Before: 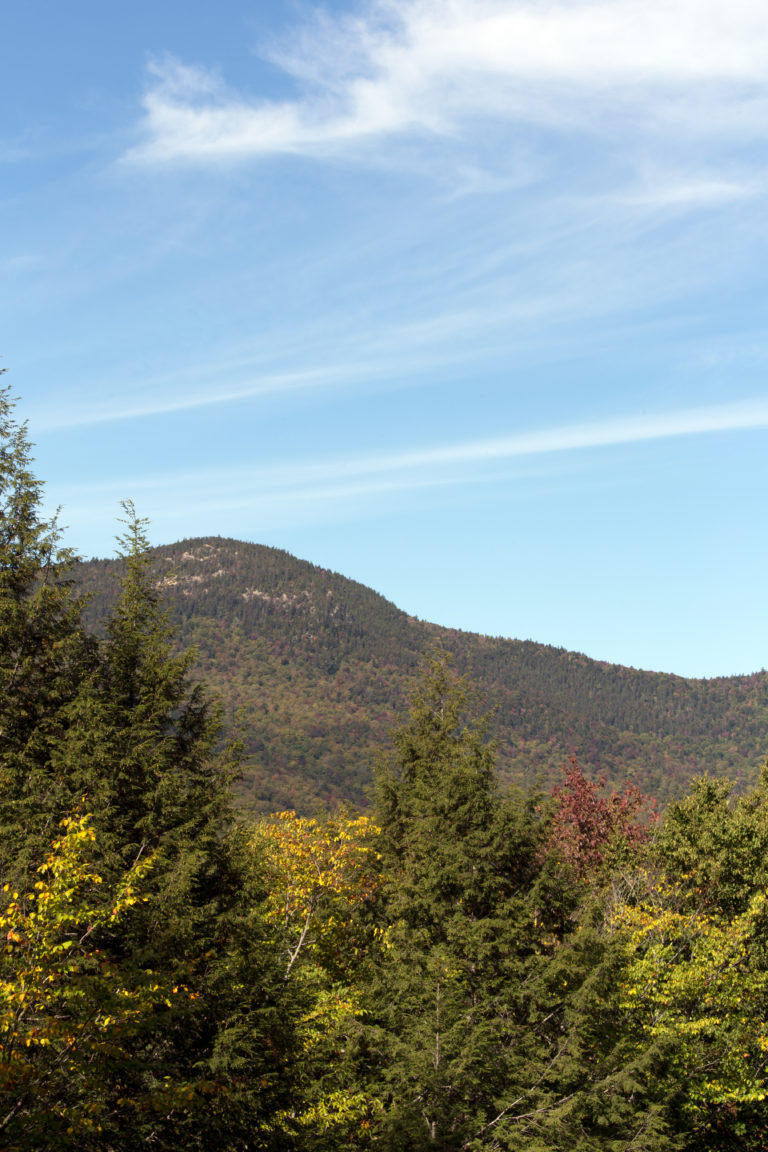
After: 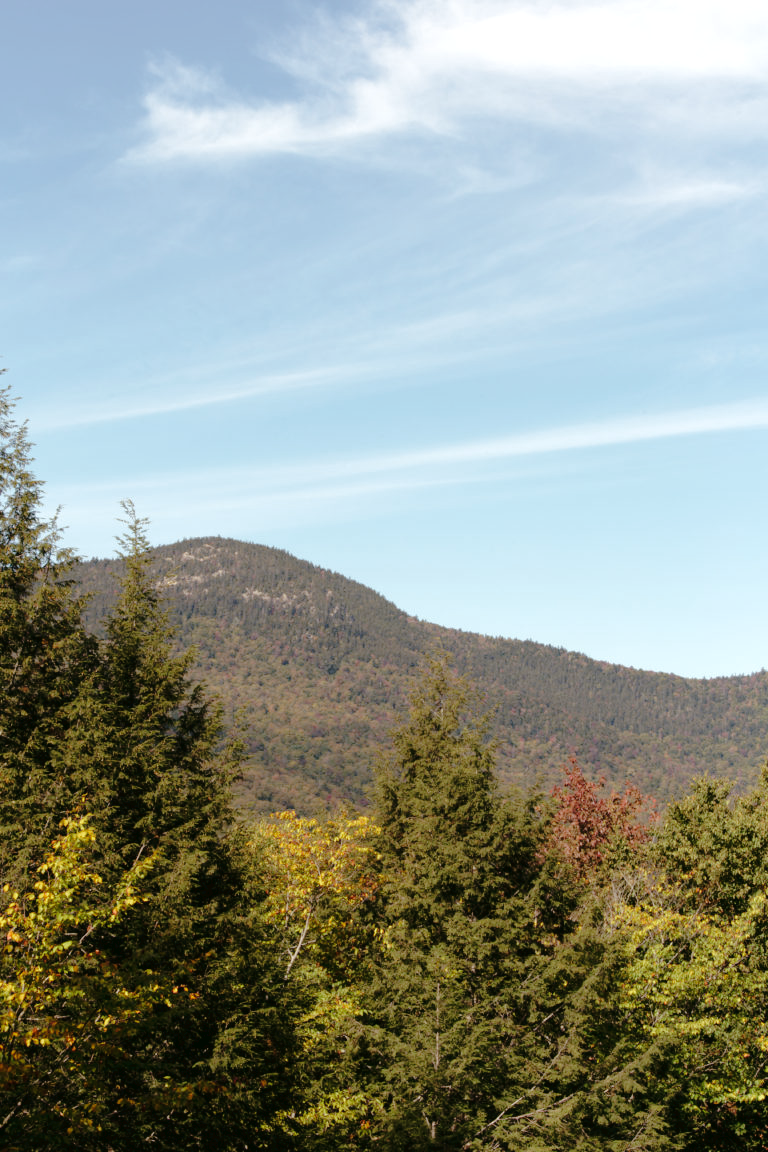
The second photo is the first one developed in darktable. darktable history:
tone curve: curves: ch0 [(0, 0) (0.003, 0.021) (0.011, 0.021) (0.025, 0.021) (0.044, 0.033) (0.069, 0.053) (0.1, 0.08) (0.136, 0.114) (0.177, 0.171) (0.224, 0.246) (0.277, 0.332) (0.335, 0.424) (0.399, 0.496) (0.468, 0.561) (0.543, 0.627) (0.623, 0.685) (0.709, 0.741) (0.801, 0.813) (0.898, 0.902) (1, 1)], preserve colors none
color look up table: target L [91.12, 90.51, 84.16, 88.15, 67.76, 62.57, 68.54, 52.4, 55.47, 40.87, 33.34, 28.02, 10.64, 200.81, 102.91, 82.54, 79.87, 71.16, 63.01, 63.28, 53.47, 46, 38.47, 38.29, 29.64, 17.47, 15.26, 86.64, 82.88, 80.1, 71.45, 72.54, 72.09, 57.84, 55.3, 50.35, 49.29, 57.41, 46.11, 43.75, 22.74, 24.14, 4.224, 93.89, 87.24, 75.81, 72.88, 52.91, 41.37], target a [-16.34, -8.519, -38.83, -38.19, -34.72, -60.11, -43.55, -30.74, -18.04, -39.91, -19.46, -22.47, -11.73, 0, 0, 17.7, 9.004, 28.85, 51.3, 9.421, 79.75, 36.06, 62.78, 39.73, 5.389, 27.4, 21.59, 20.15, 4.984, 5.398, 43.66, 14.42, 50.46, 62.34, 19.7, 13.23, 47, 17.36, -1.062, 44.59, 11.1, 21.26, 2.908, -17.33, -38.93, -19.23, -23.54, -29.72, -9.114], target b [65.69, 32.44, 53.09, 14.62, 32.96, 55.22, 9.576, 48.93, 10.79, 36.04, 28.69, 18.5, 9.953, -0.001, -0.002, 11.83, 82.67, 59.59, 51.52, 24.35, 25.11, 21.96, 31.71, 39.53, 13.66, 25.9, 6.558, -15.68, -19.21, -3.24, 0.624, -35.31, -34.55, -20.94, -33.02, -9.51, 1.888, -60.44, -45.01, -52.72, -29.27, -62.38, -9.347, 1.437, -8.558, -27.98, -13.54, -5.76, -21.96], num patches 49
